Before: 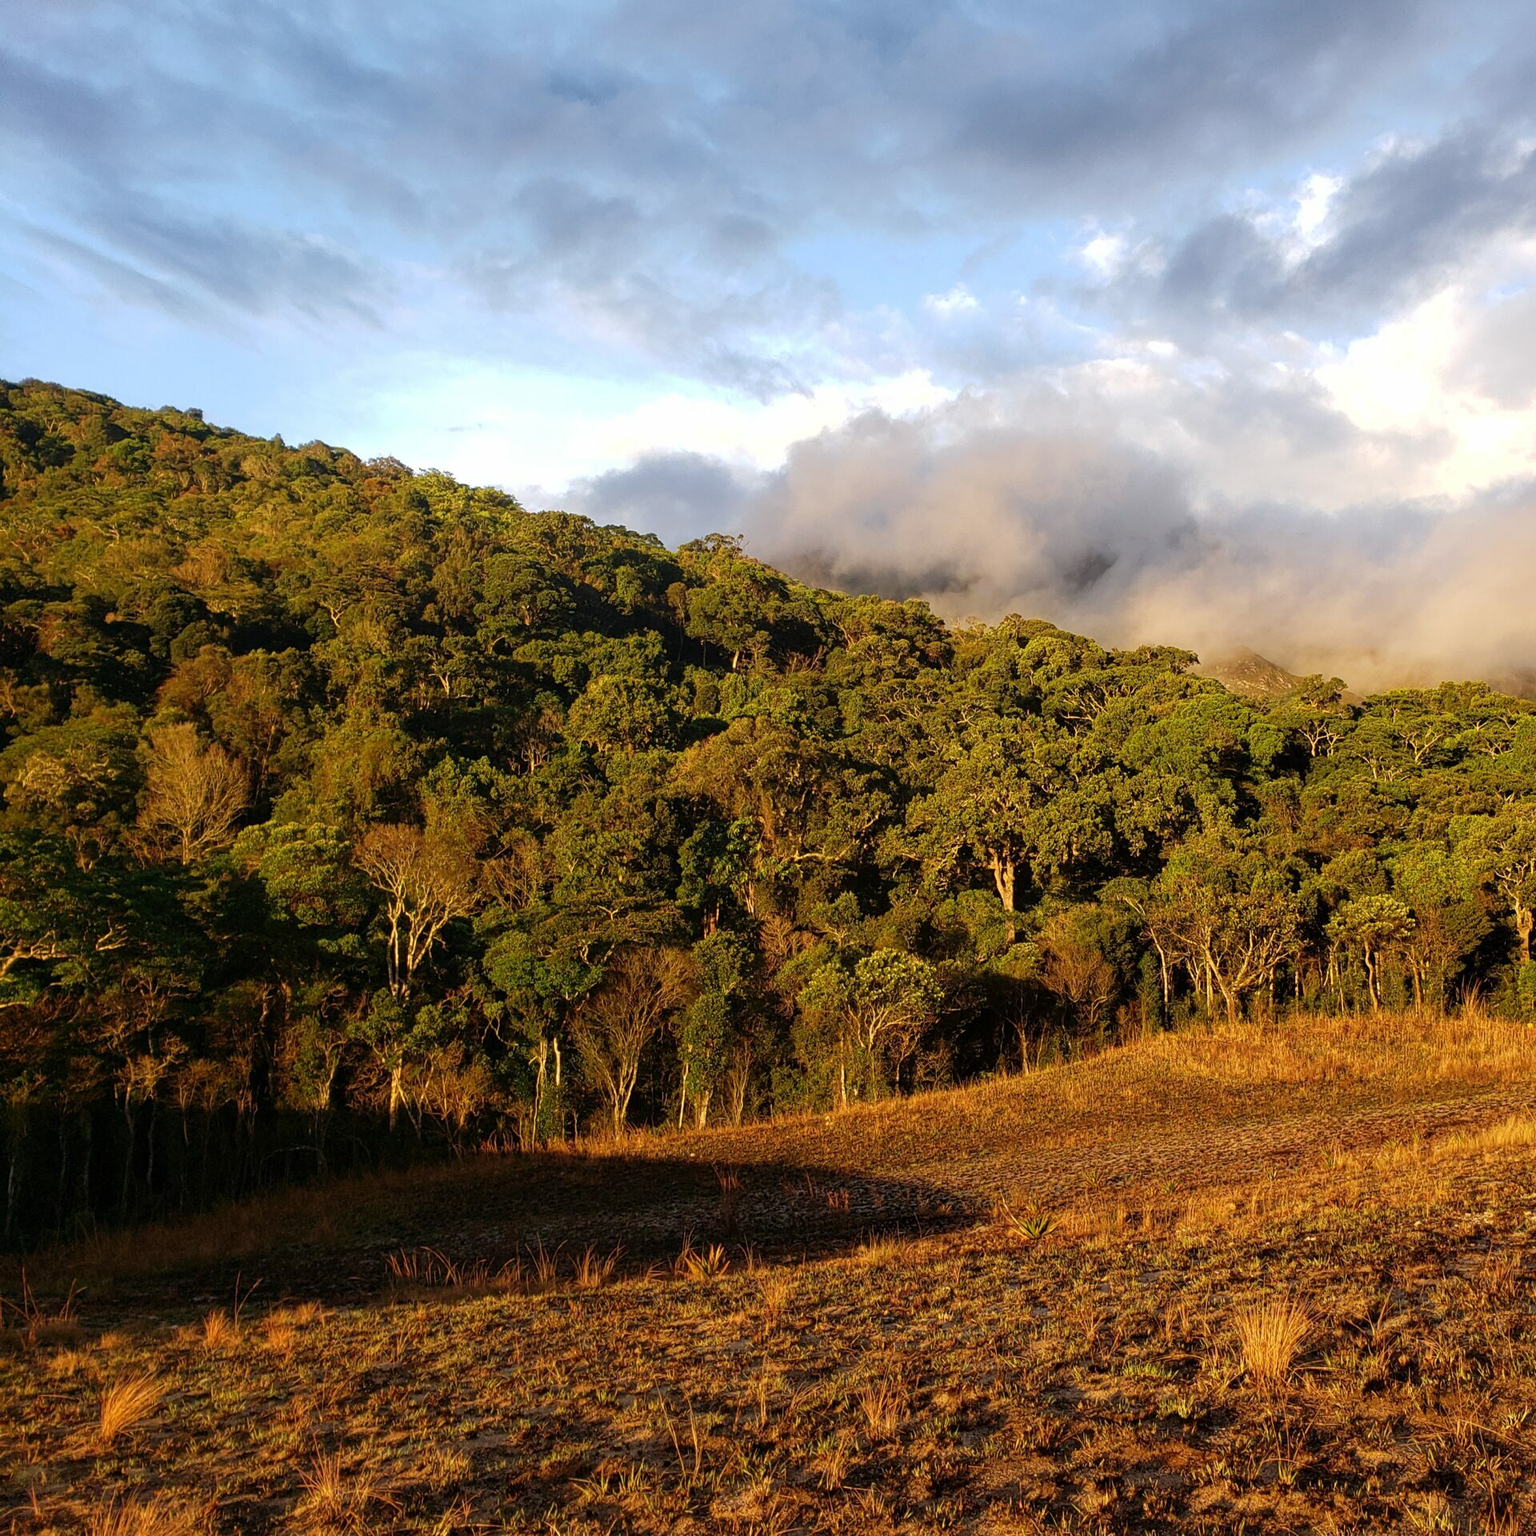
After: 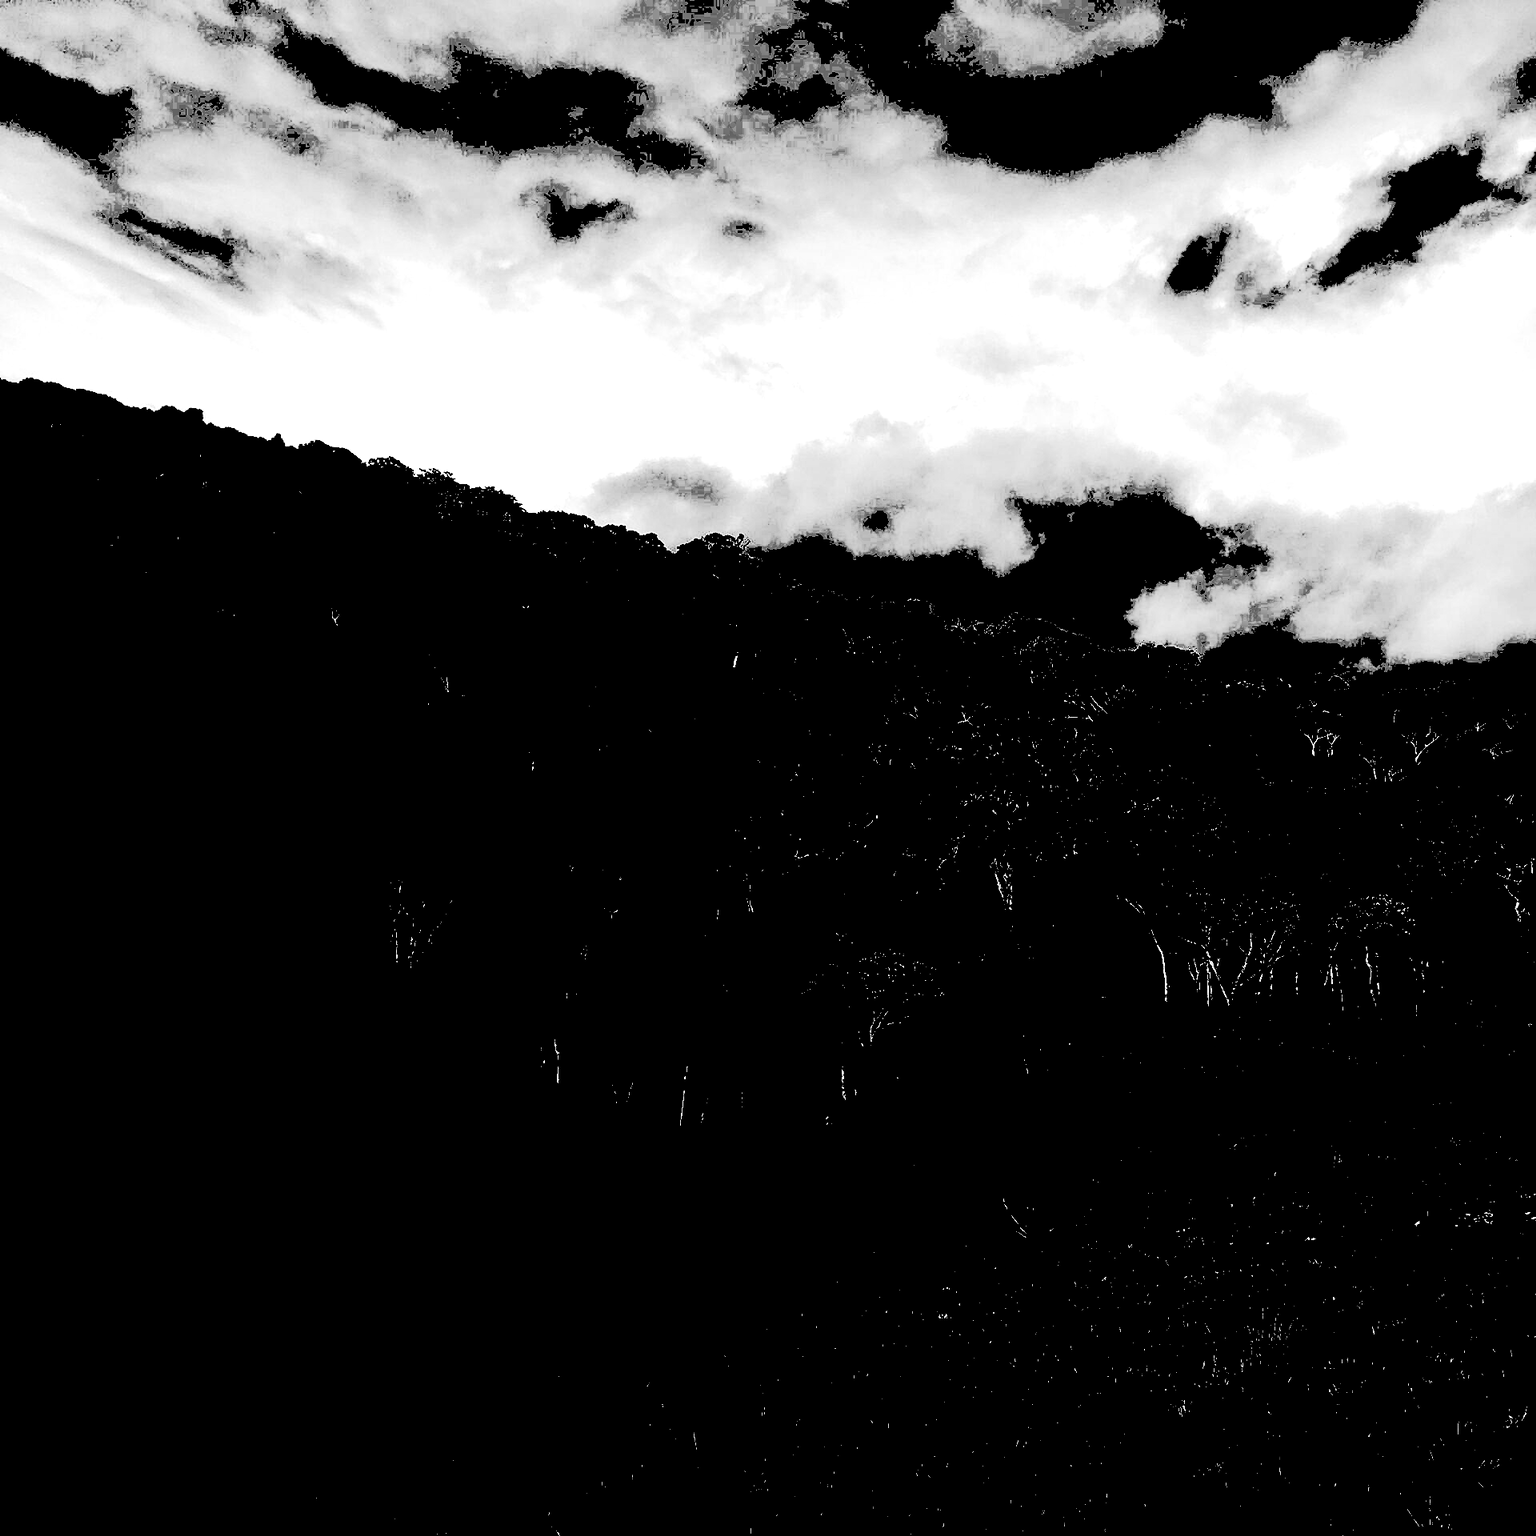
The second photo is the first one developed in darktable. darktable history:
levels: levels [0.246, 0.246, 0.506]
monochrome: a 0, b 0, size 0.5, highlights 0.57
shadows and highlights: shadows -88.03, highlights -35.45, shadows color adjustment 99.15%, highlights color adjustment 0%, soften with gaussian
exposure: black level correction -0.087
white balance: red 1.123, blue 0.83
fill light: exposure -0.73 EV, center 0.69, width 2.2
tone curve: curves: ch0 [(0, 0) (0.765, 0.349) (1, 1)], color space Lab, linked channels
